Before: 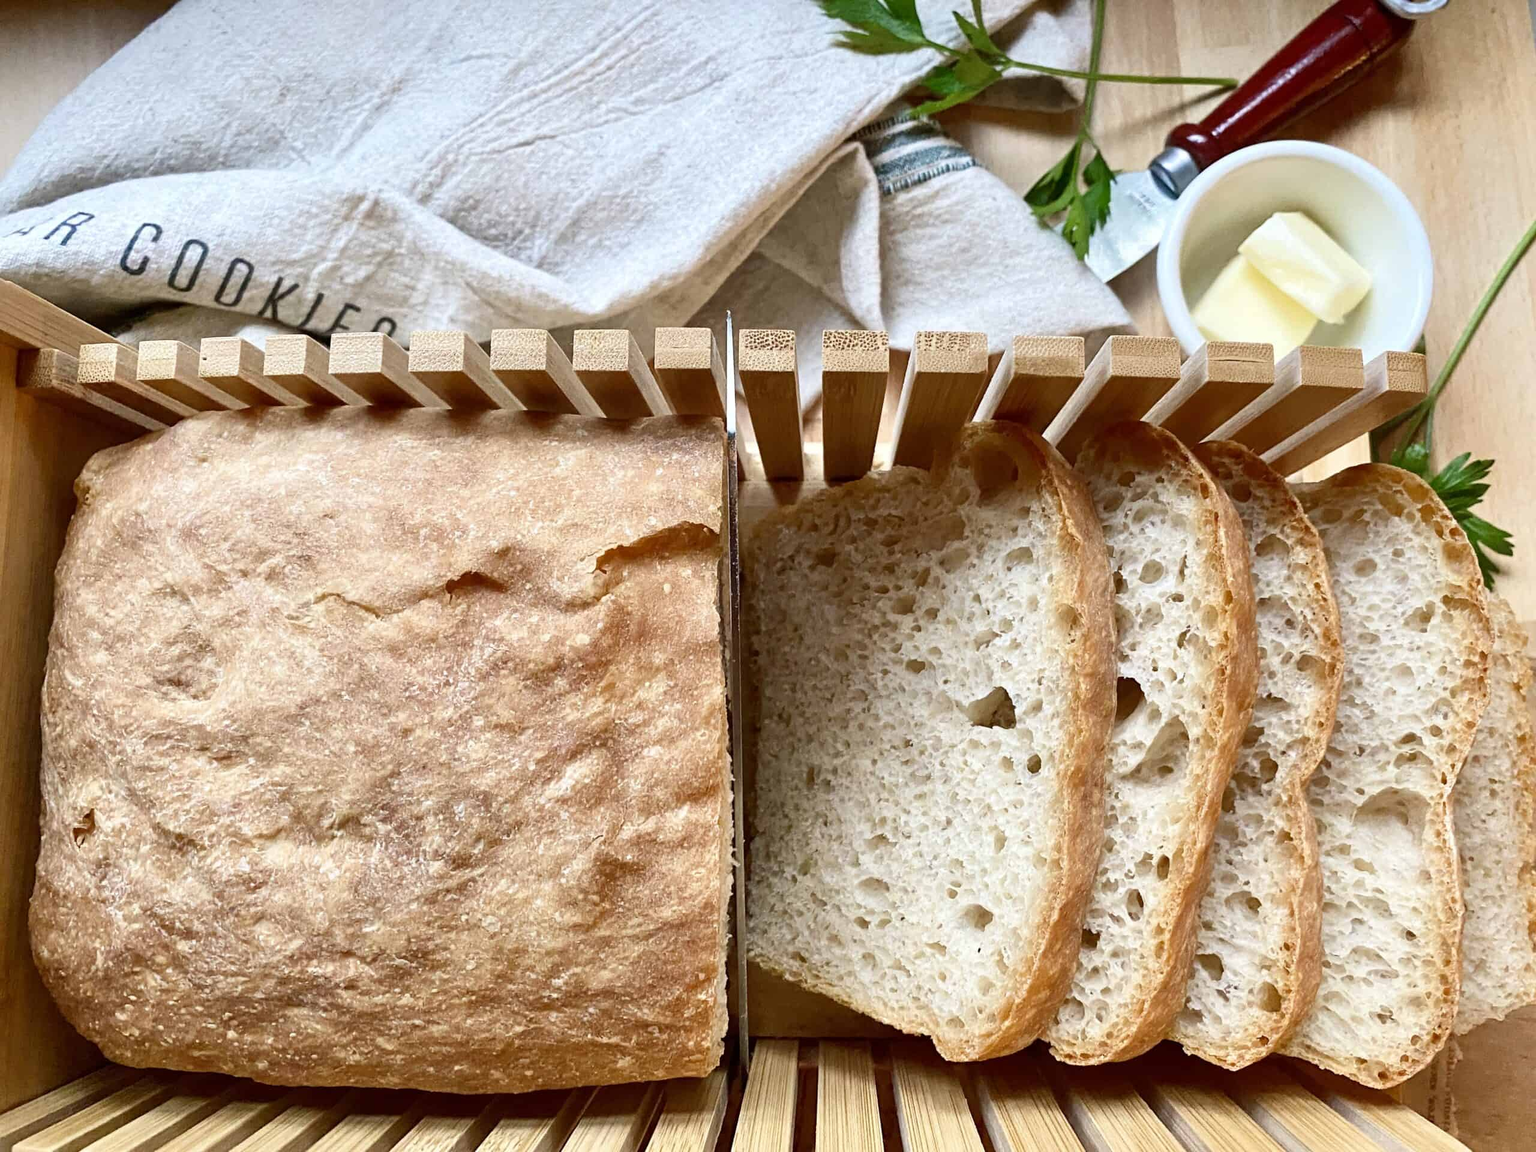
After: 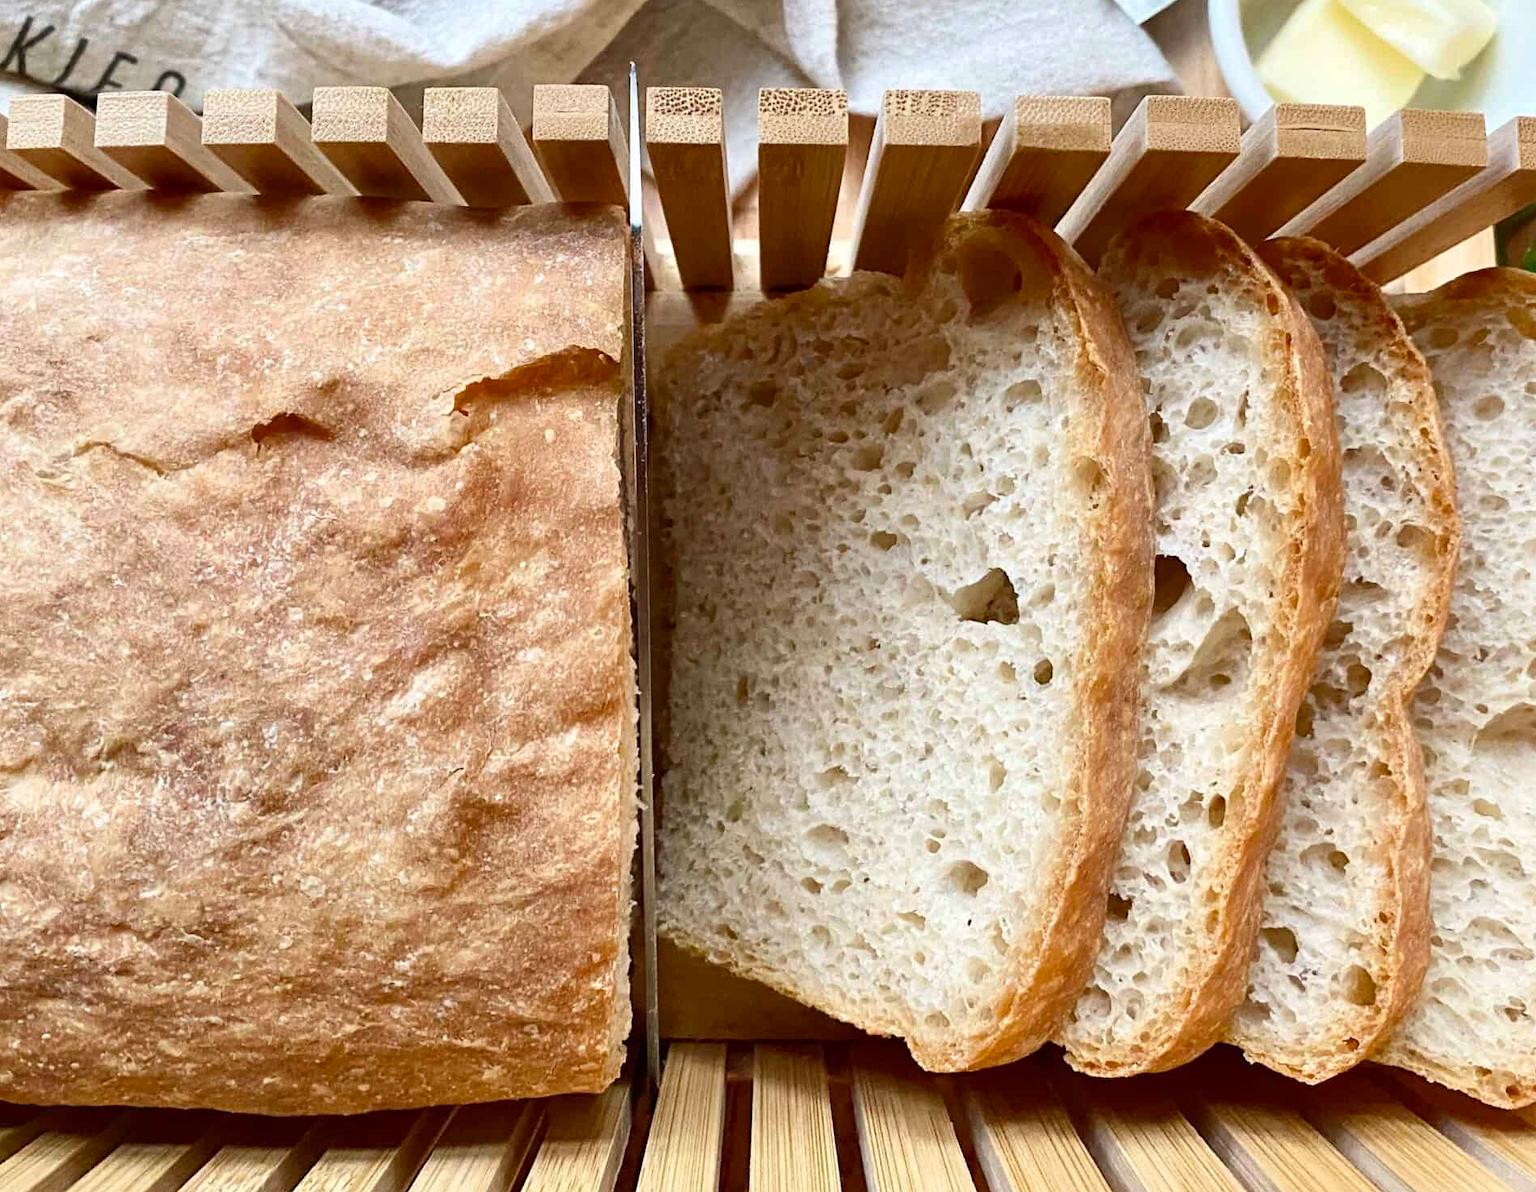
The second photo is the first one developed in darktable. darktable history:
crop: left 16.873%, top 22.995%, right 8.783%
